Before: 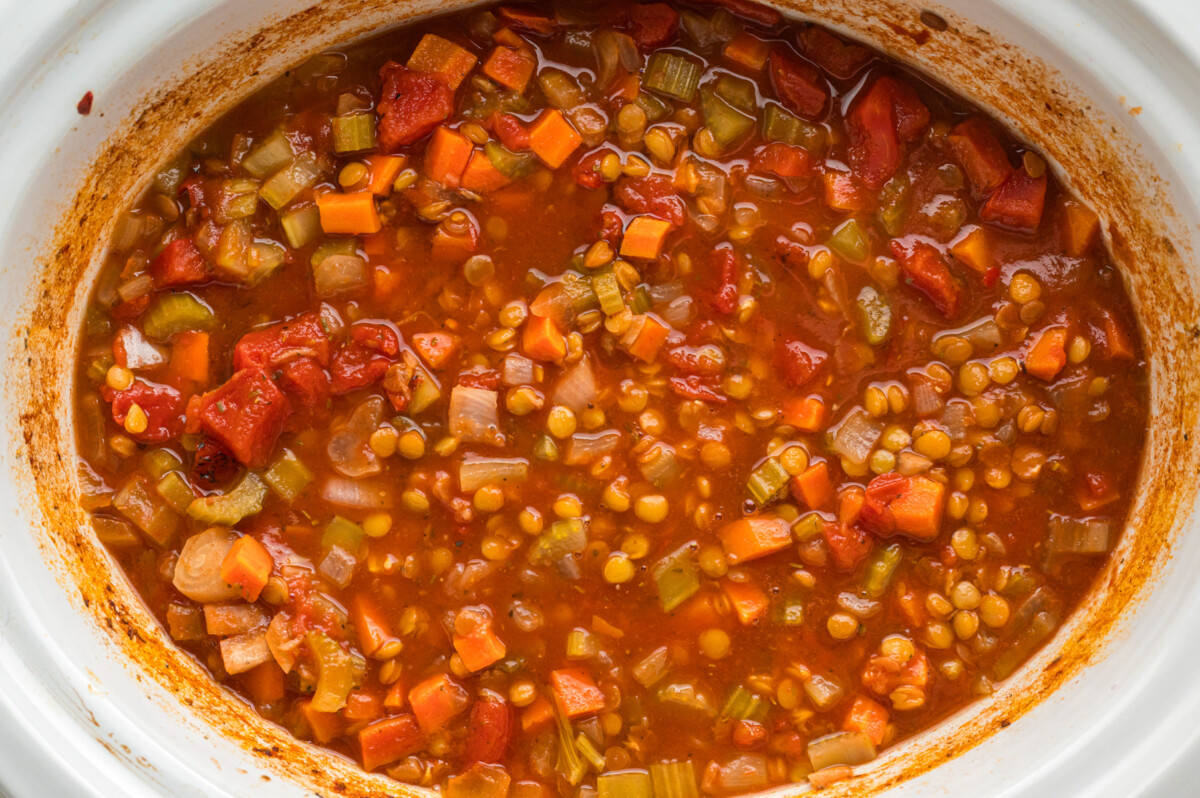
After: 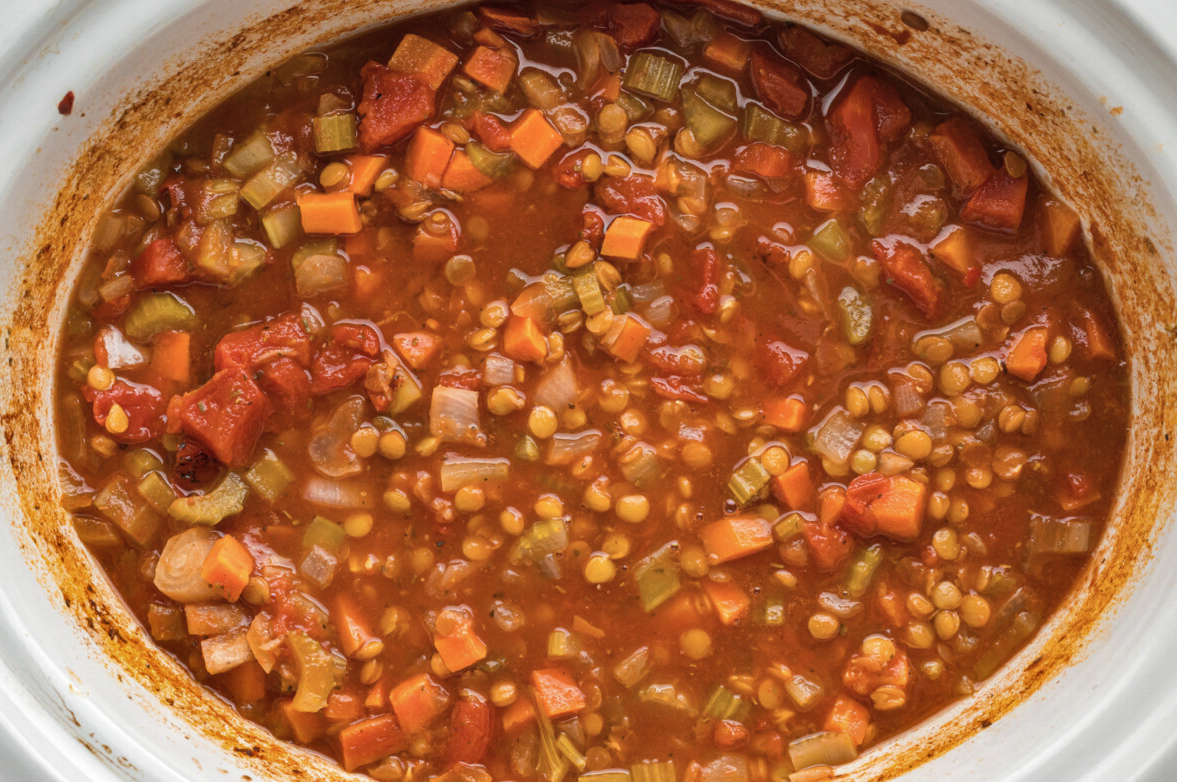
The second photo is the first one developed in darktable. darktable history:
crop: left 1.627%, right 0.282%, bottom 1.881%
contrast brightness saturation: saturation -0.167
shadows and highlights: soften with gaussian
